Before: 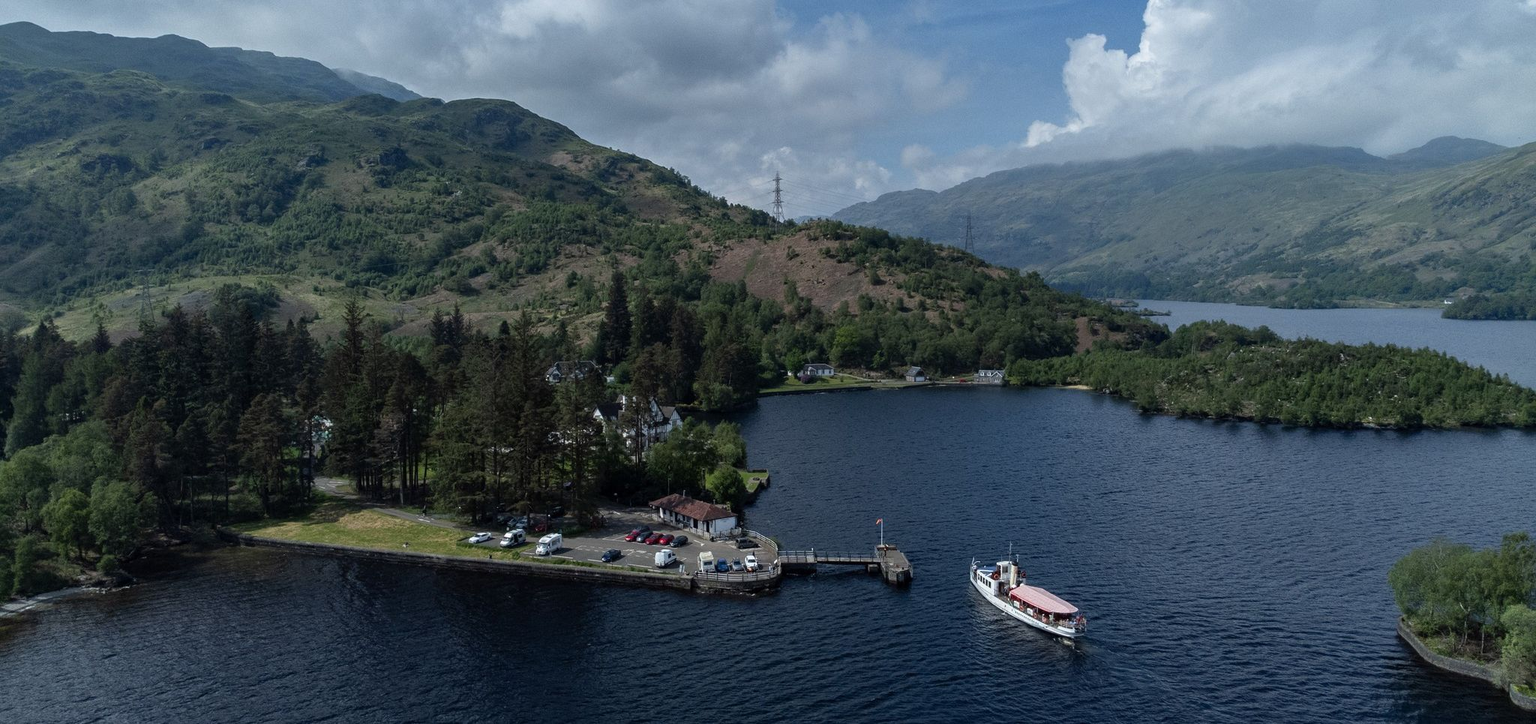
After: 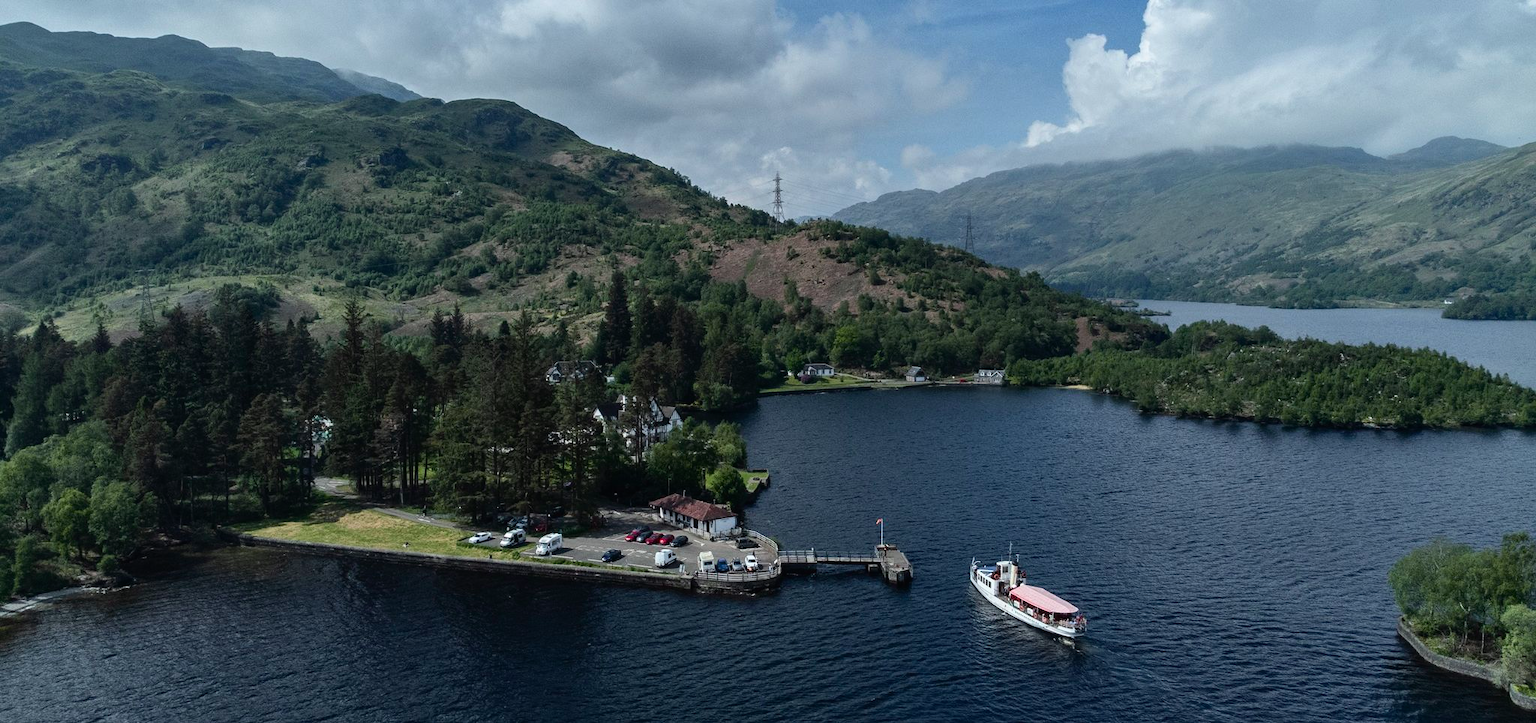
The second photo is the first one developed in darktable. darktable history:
shadows and highlights: shadows 29.61, highlights -30.47, low approximation 0.01, soften with gaussian
tone curve: curves: ch0 [(0, 0.01) (0.037, 0.032) (0.131, 0.108) (0.275, 0.258) (0.483, 0.512) (0.61, 0.661) (0.696, 0.742) (0.792, 0.834) (0.911, 0.936) (0.997, 0.995)]; ch1 [(0, 0) (0.308, 0.29) (0.425, 0.411) (0.503, 0.502) (0.551, 0.563) (0.683, 0.706) (0.746, 0.77) (1, 1)]; ch2 [(0, 0) (0.246, 0.233) (0.36, 0.352) (0.415, 0.415) (0.485, 0.487) (0.502, 0.502) (0.525, 0.523) (0.545, 0.552) (0.587, 0.6) (0.636, 0.652) (0.711, 0.729) (0.845, 0.855) (0.998, 0.977)], color space Lab, independent channels, preserve colors none
